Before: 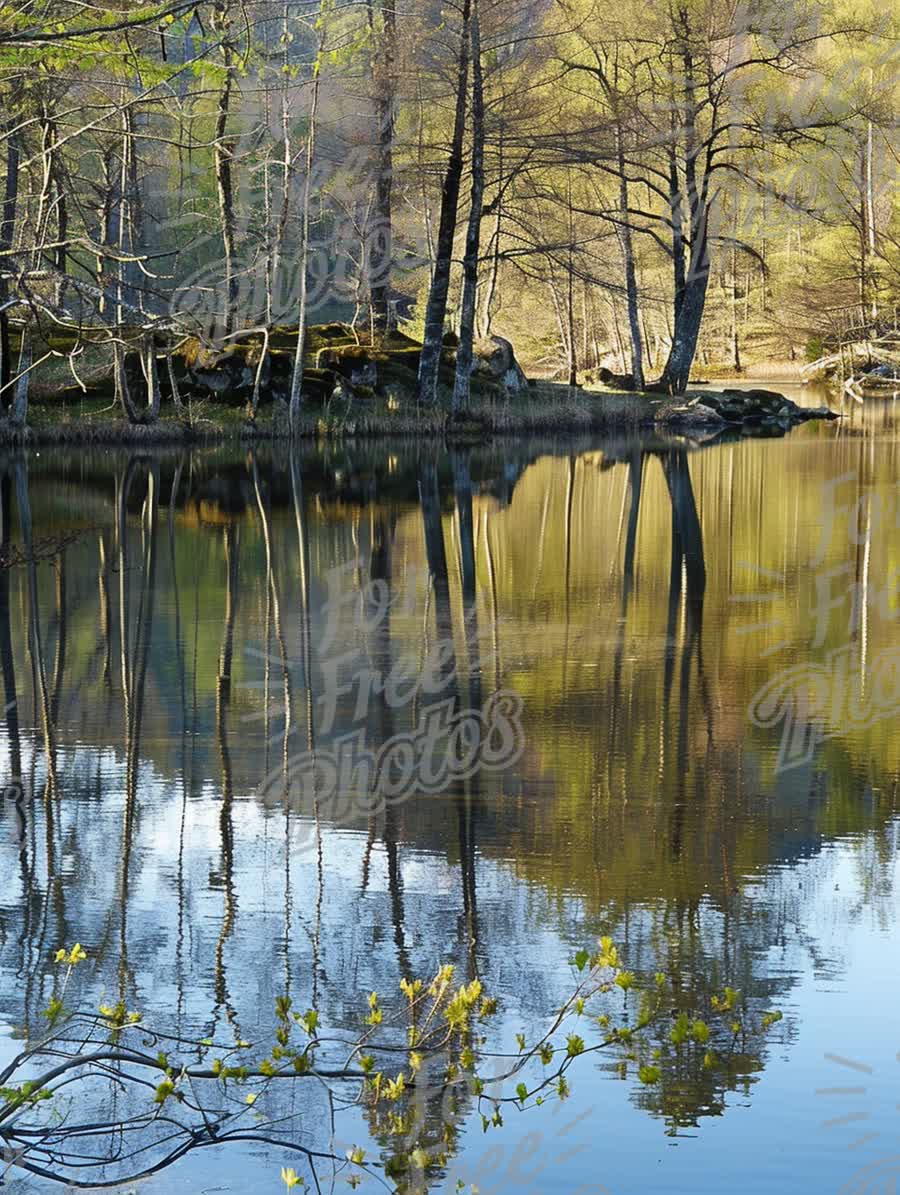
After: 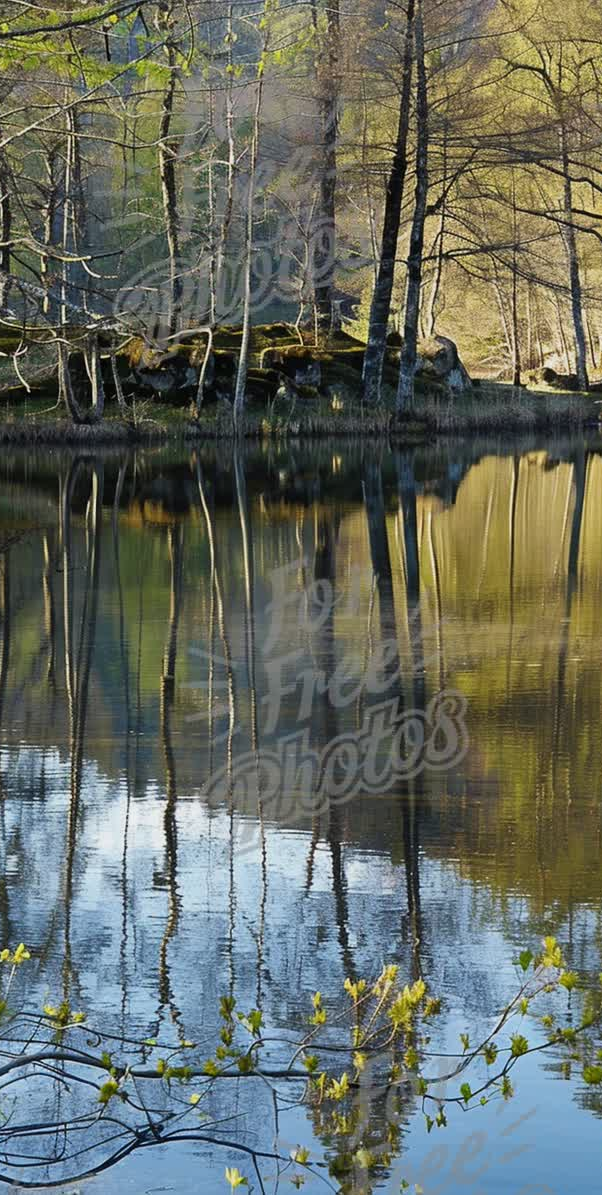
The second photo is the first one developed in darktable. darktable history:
crop and rotate: left 6.319%, right 26.698%
exposure: exposure -0.181 EV, compensate highlight preservation false
shadows and highlights: shadows 20.76, highlights -81.94, highlights color adjustment 49.77%, soften with gaussian
